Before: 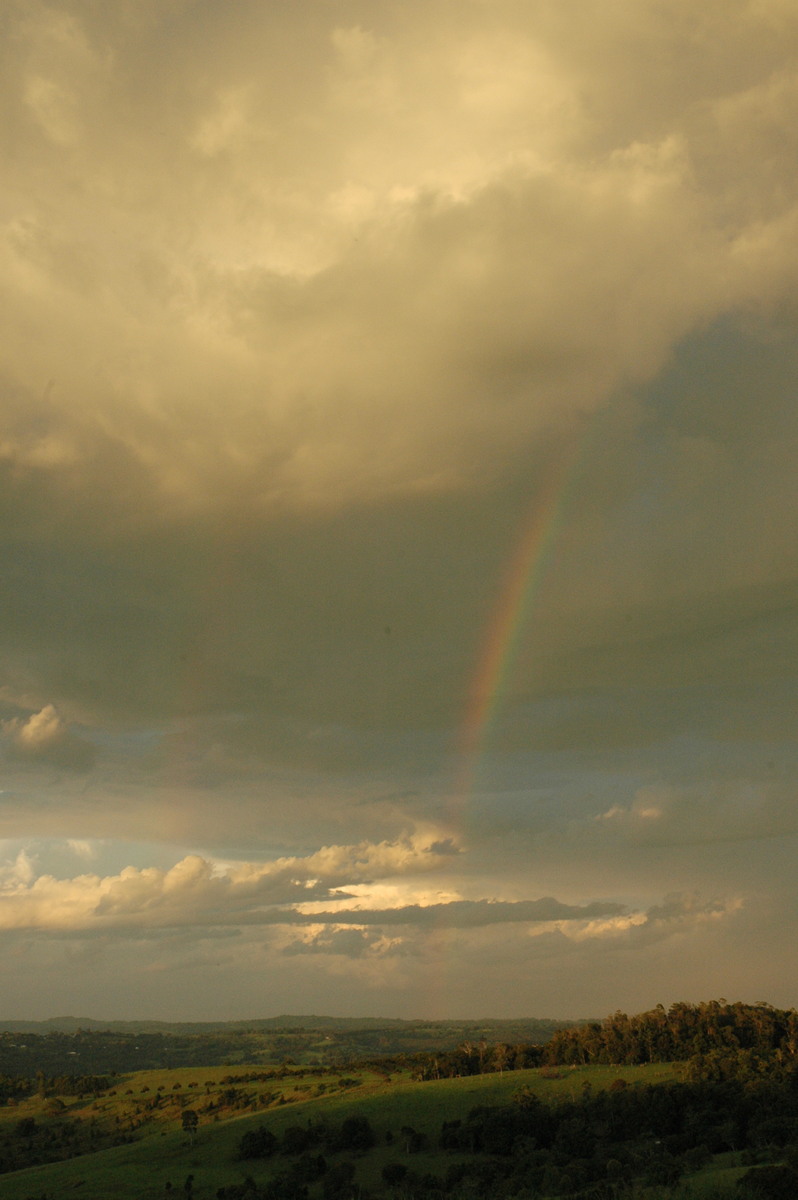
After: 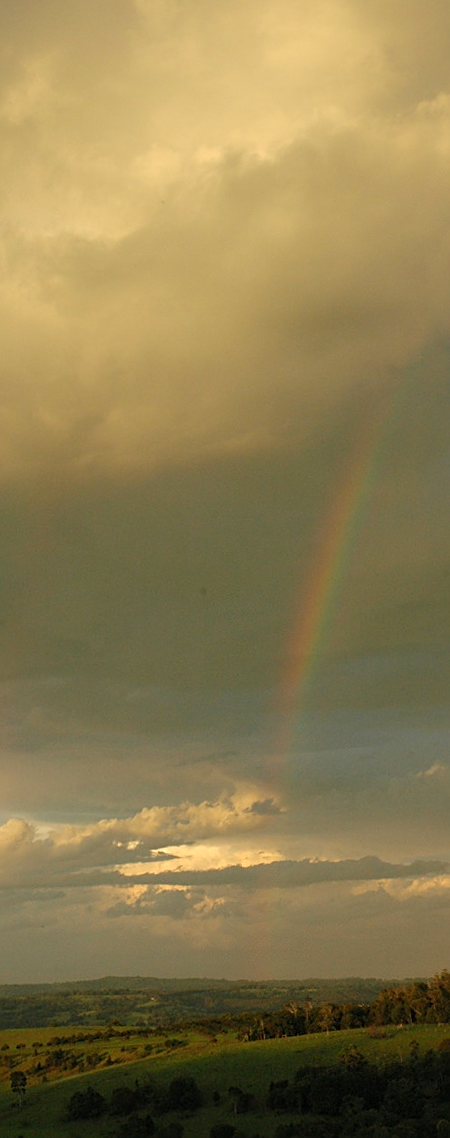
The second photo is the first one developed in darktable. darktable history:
sharpen: on, module defaults
rotate and perspective: rotation -1.32°, lens shift (horizontal) -0.031, crop left 0.015, crop right 0.985, crop top 0.047, crop bottom 0.982
crop and rotate: left 22.516%, right 21.234%
contrast brightness saturation: saturation 0.1
tone equalizer: on, module defaults
